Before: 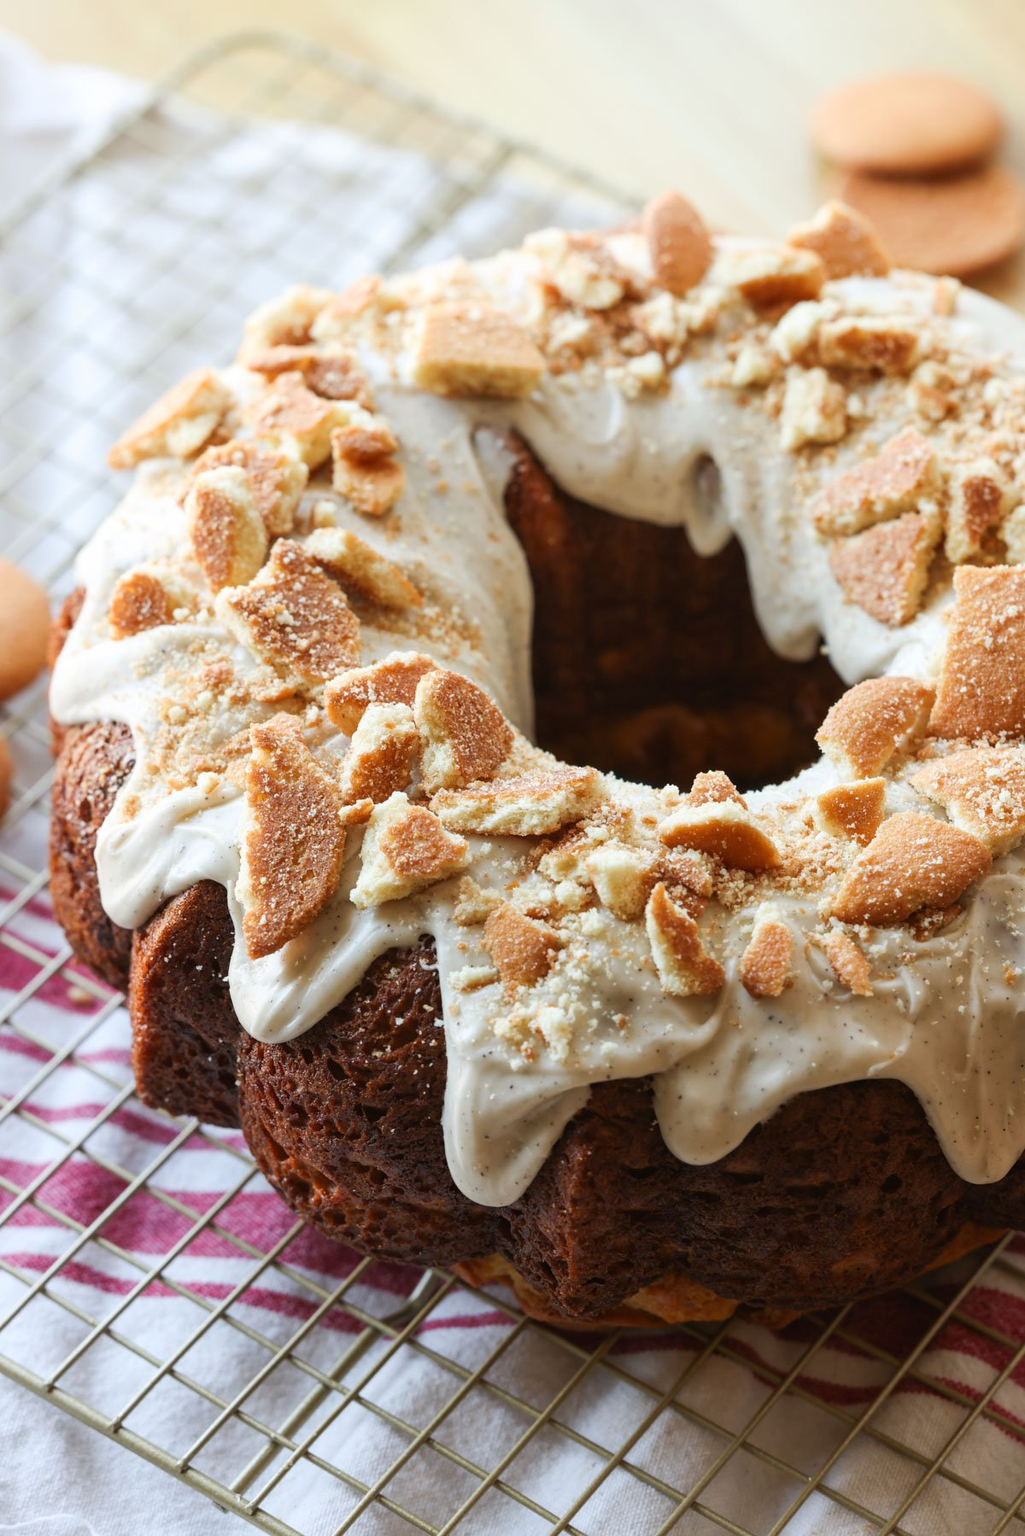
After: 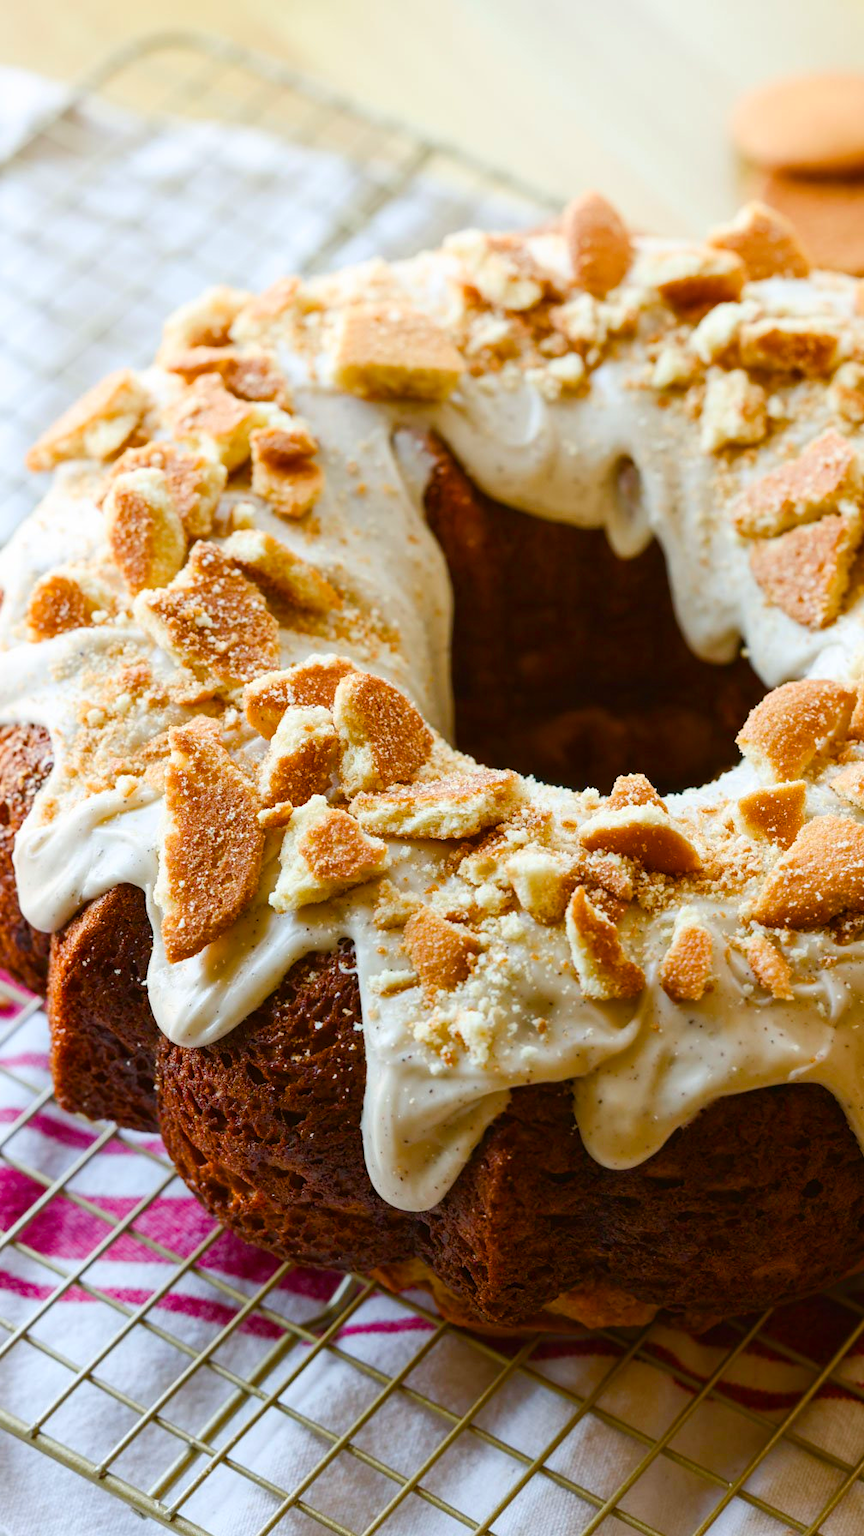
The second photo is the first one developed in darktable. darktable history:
crop: left 8.026%, right 7.374%
color balance rgb: perceptual saturation grading › global saturation 20%, perceptual saturation grading › highlights -25%, perceptual saturation grading › shadows 50.52%, global vibrance 40.24%
